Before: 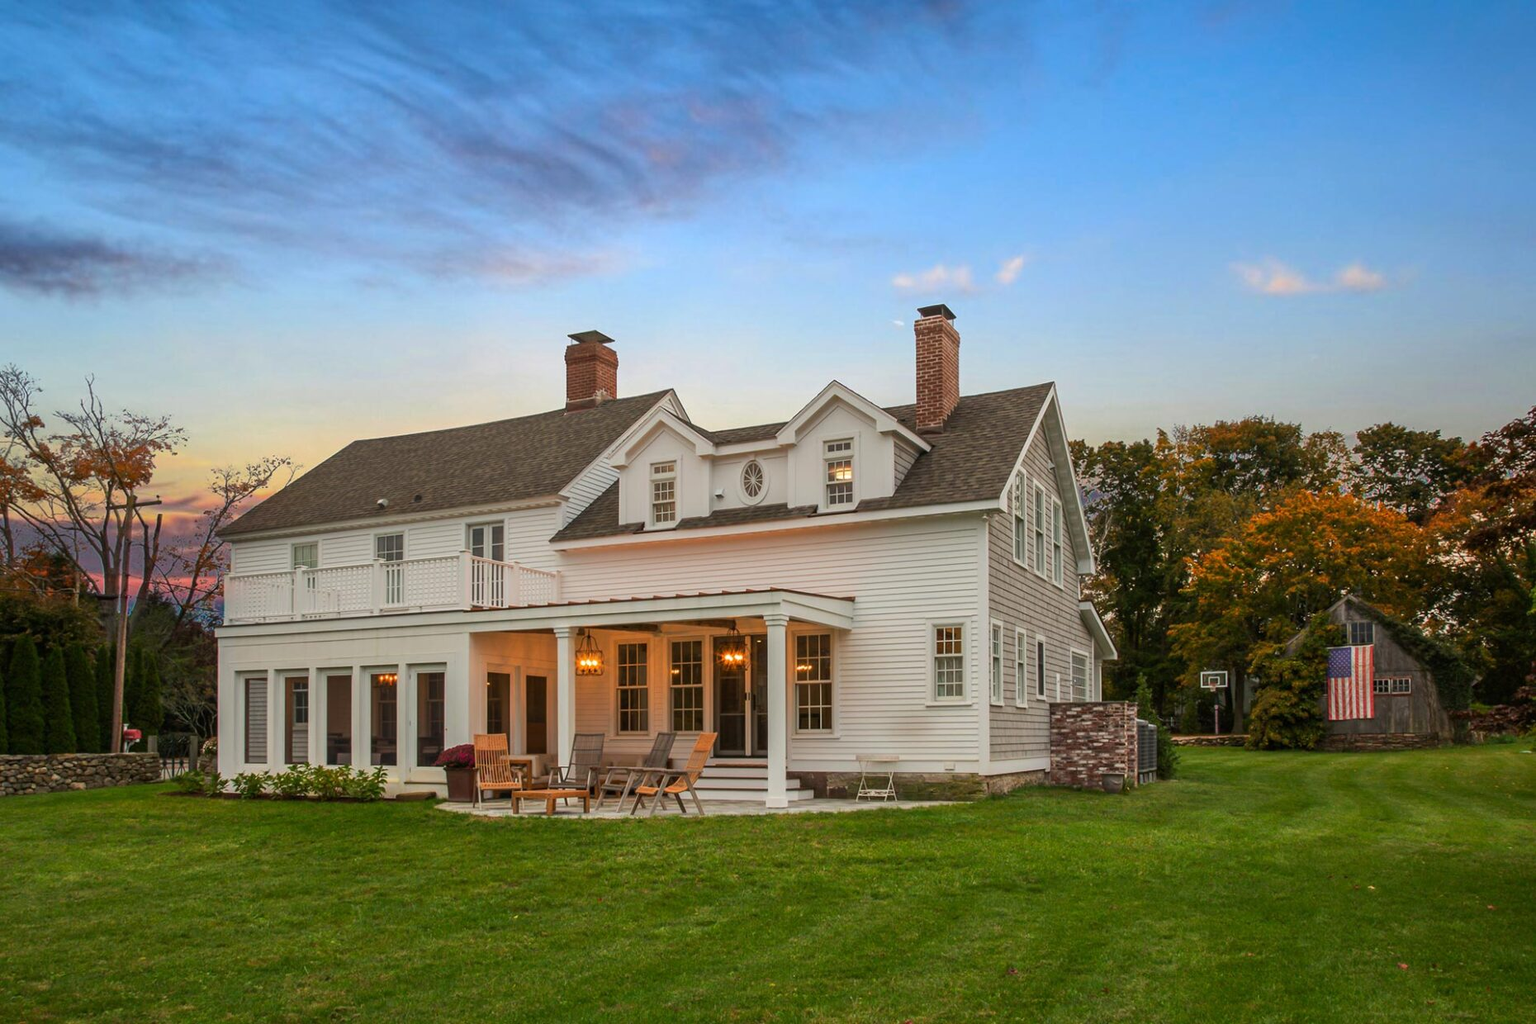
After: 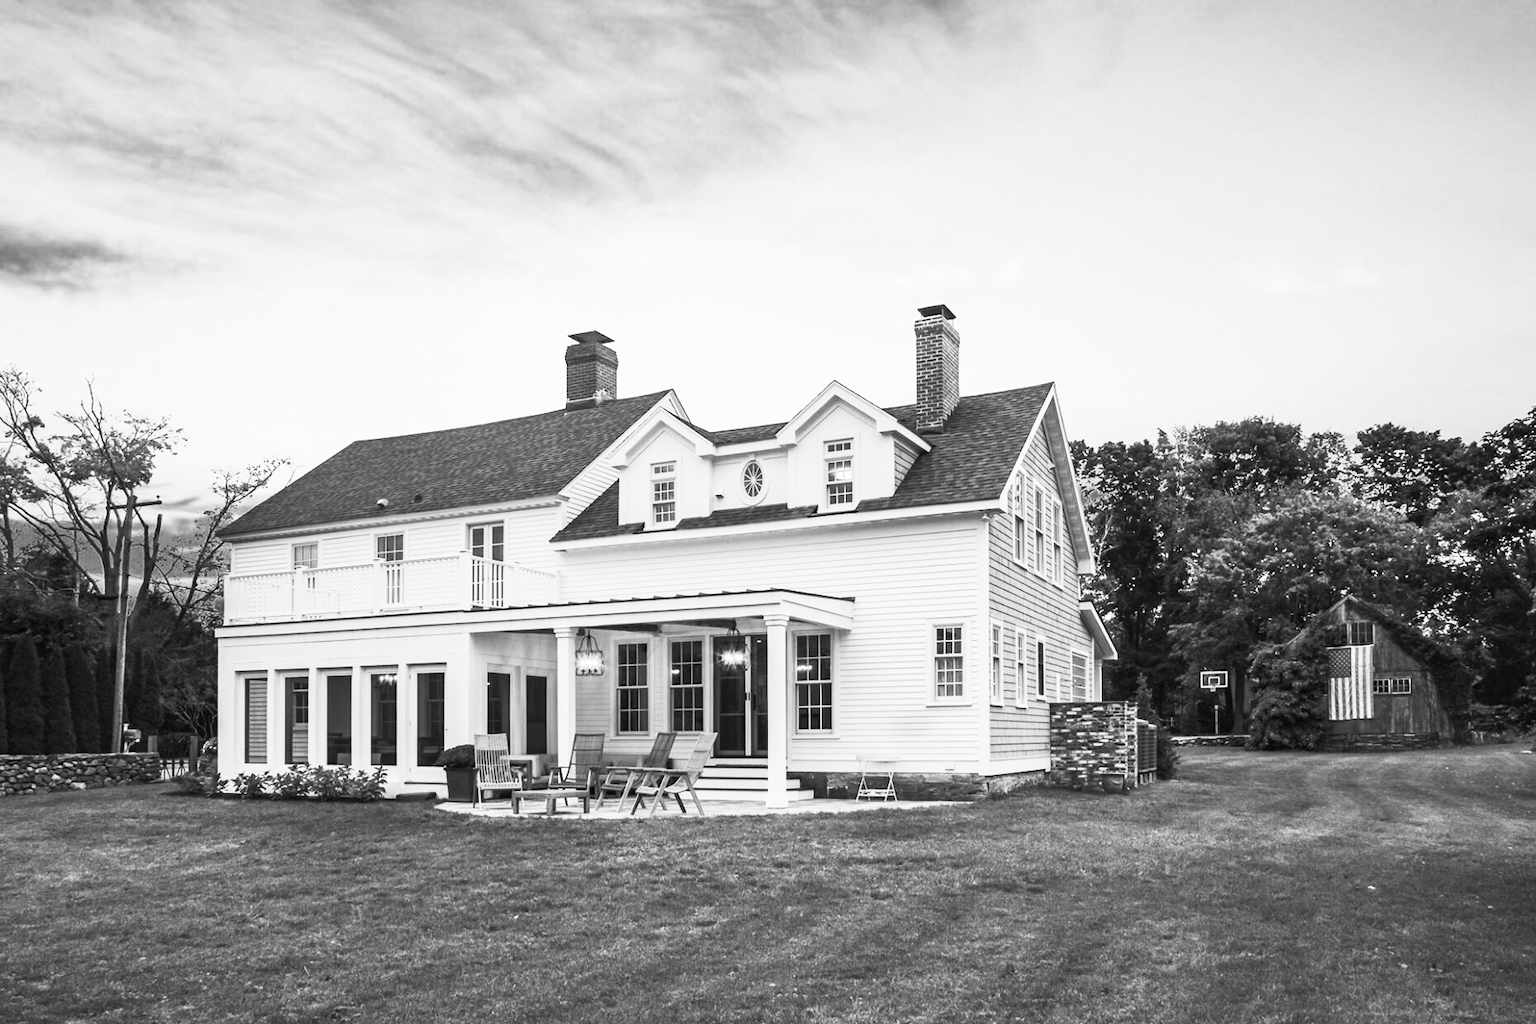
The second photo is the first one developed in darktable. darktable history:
tone curve: curves: ch0 [(0, 0) (0.004, 0.002) (0.02, 0.013) (0.218, 0.218) (0.664, 0.718) (0.832, 0.873) (1, 1)], preserve colors none
contrast brightness saturation: contrast 0.53, brightness 0.47, saturation -1
